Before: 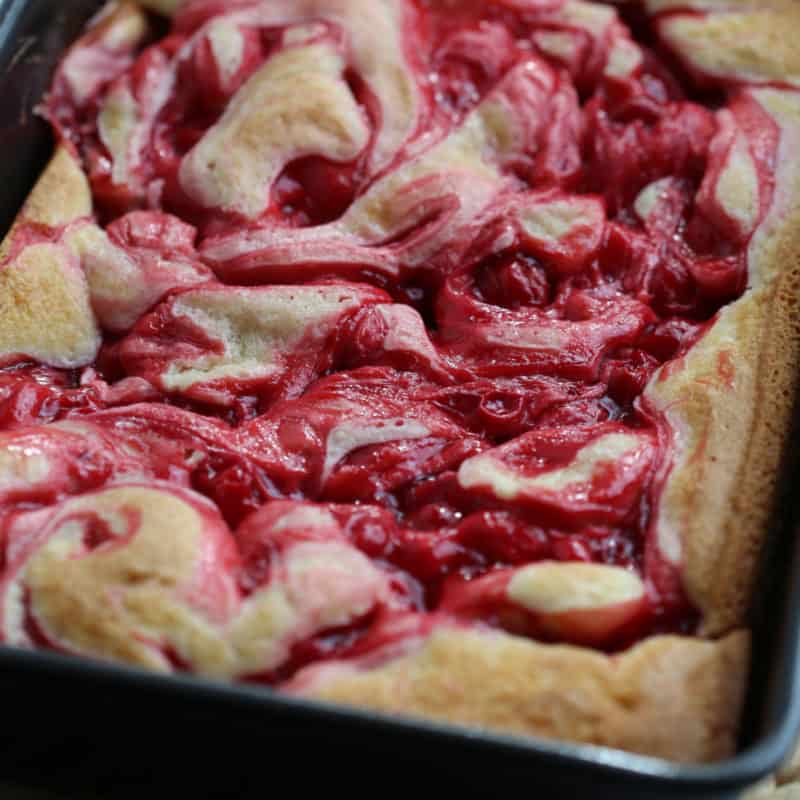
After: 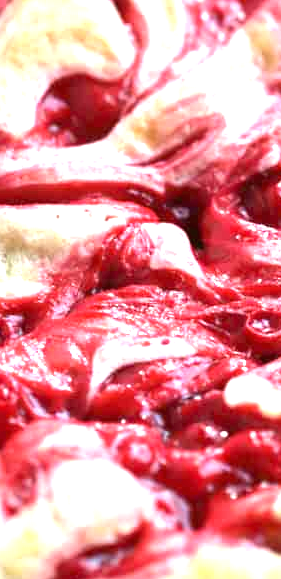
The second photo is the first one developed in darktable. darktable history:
exposure: black level correction 0, exposure 1.741 EV, compensate exposure bias true, compensate highlight preservation false
crop and rotate: left 29.476%, top 10.214%, right 35.32%, bottom 17.333%
